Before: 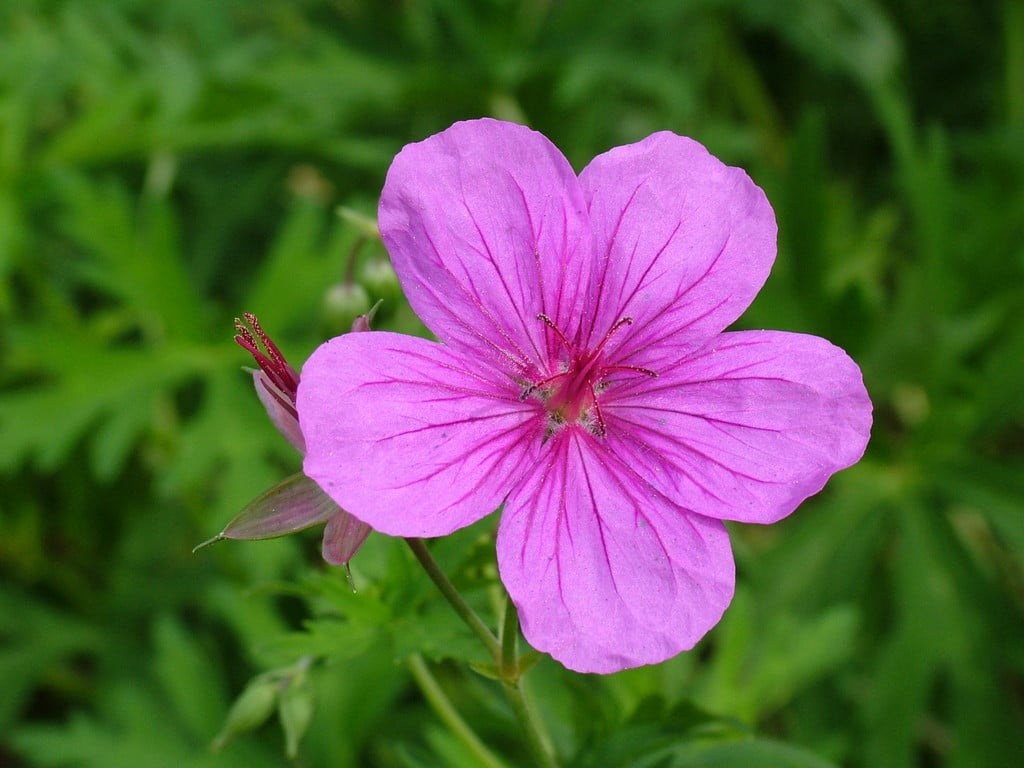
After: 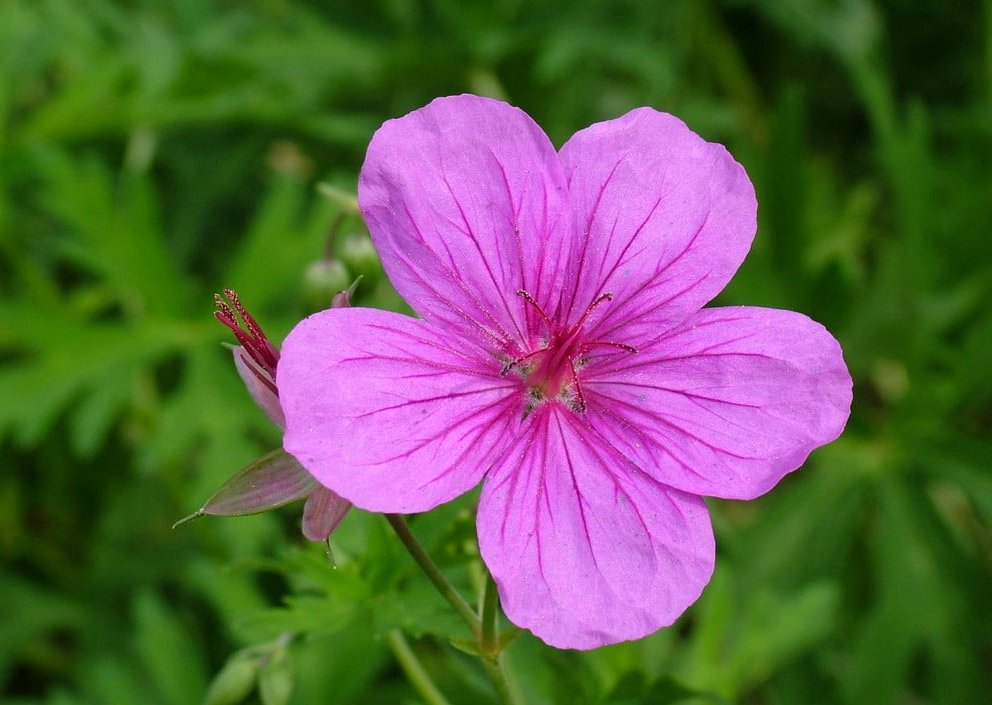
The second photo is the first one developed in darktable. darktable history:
exposure: black level correction 0.001, compensate highlight preservation false
crop: left 1.964%, top 3.251%, right 1.122%, bottom 4.933%
